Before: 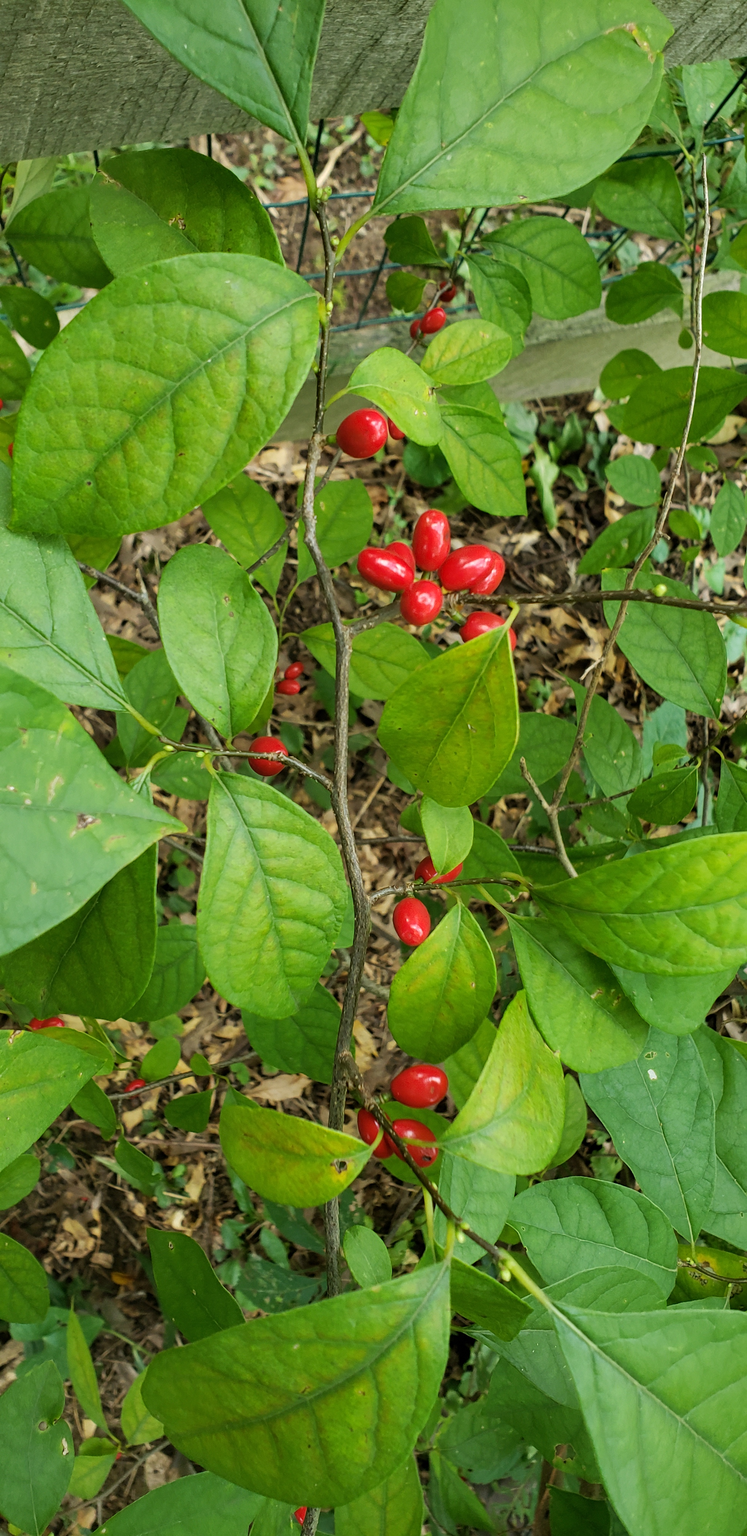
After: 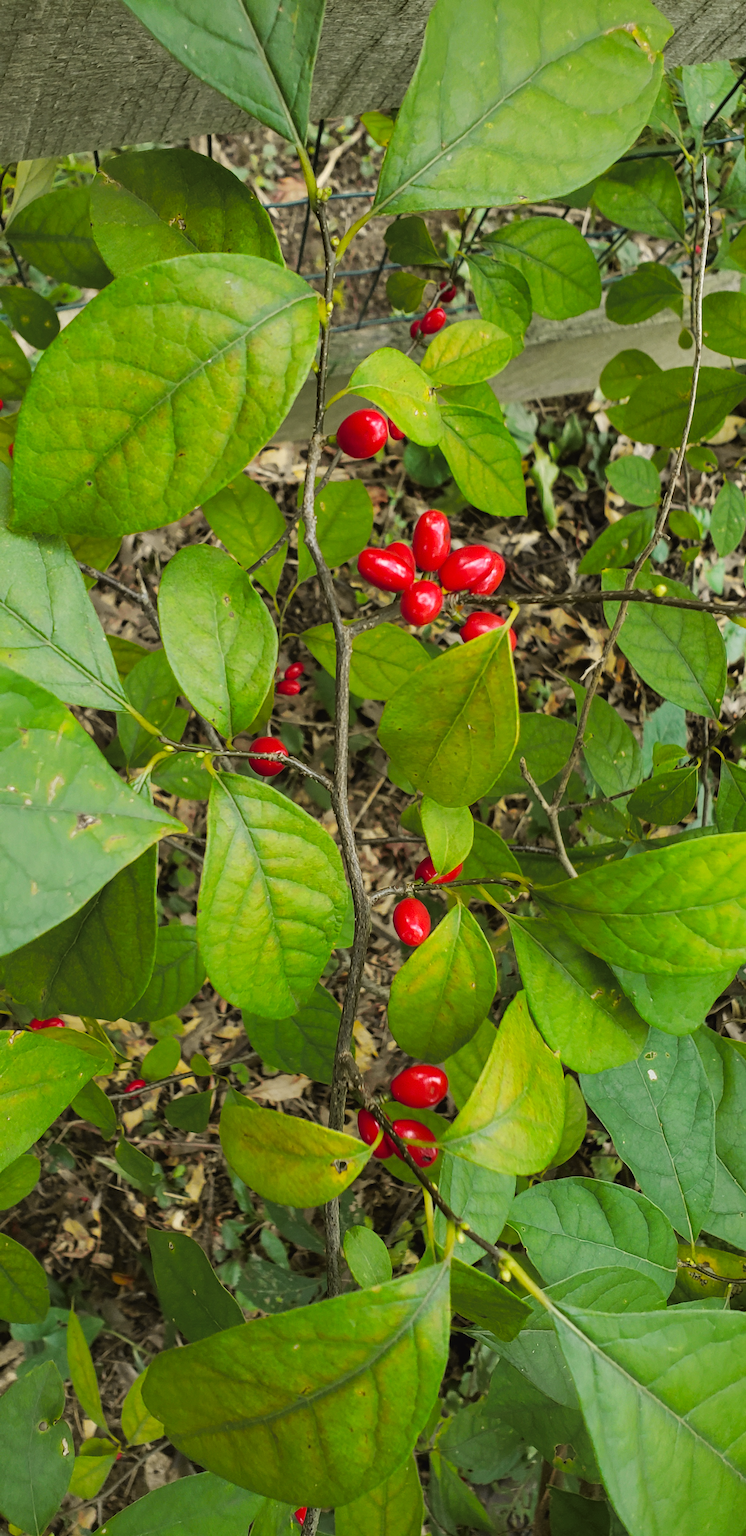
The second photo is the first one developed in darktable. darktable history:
exposure: black level correction -0.005, exposure 0.054 EV, compensate highlight preservation false
tone curve: curves: ch0 [(0, 0) (0.087, 0.054) (0.281, 0.245) (0.532, 0.514) (0.835, 0.818) (0.994, 0.955)]; ch1 [(0, 0) (0.27, 0.195) (0.406, 0.435) (0.452, 0.474) (0.495, 0.5) (0.514, 0.508) (0.537, 0.556) (0.654, 0.689) (1, 1)]; ch2 [(0, 0) (0.269, 0.299) (0.459, 0.441) (0.498, 0.499) (0.523, 0.52) (0.551, 0.549) (0.633, 0.625) (0.659, 0.681) (0.718, 0.764) (1, 1)], color space Lab, independent channels, preserve colors none
